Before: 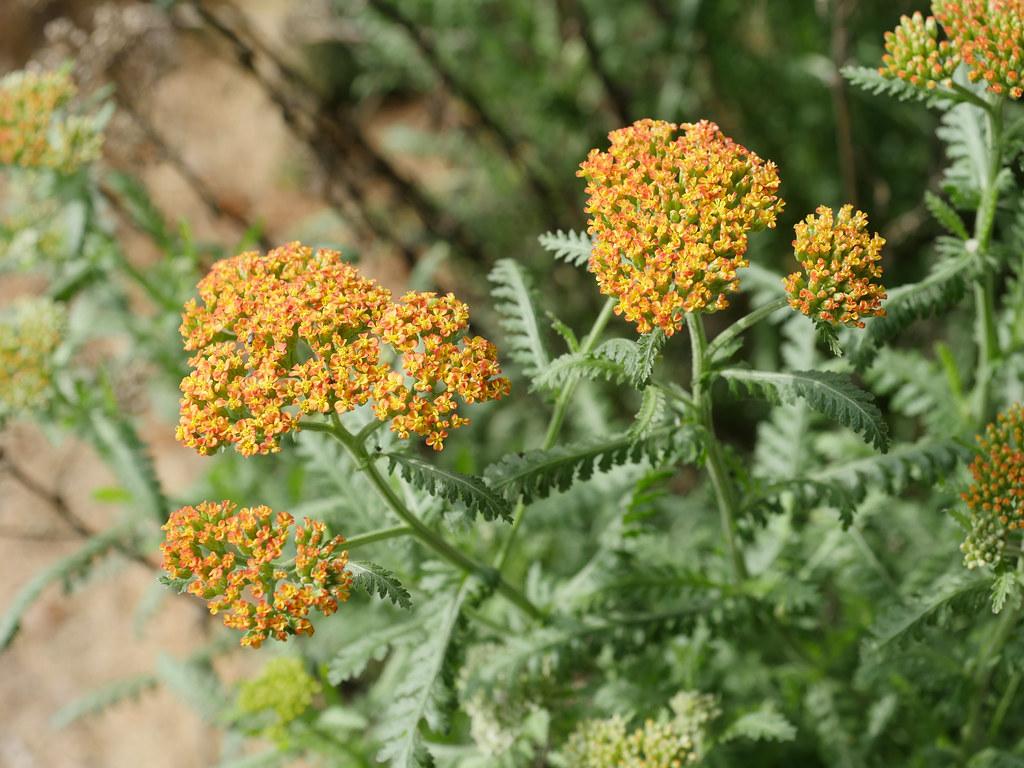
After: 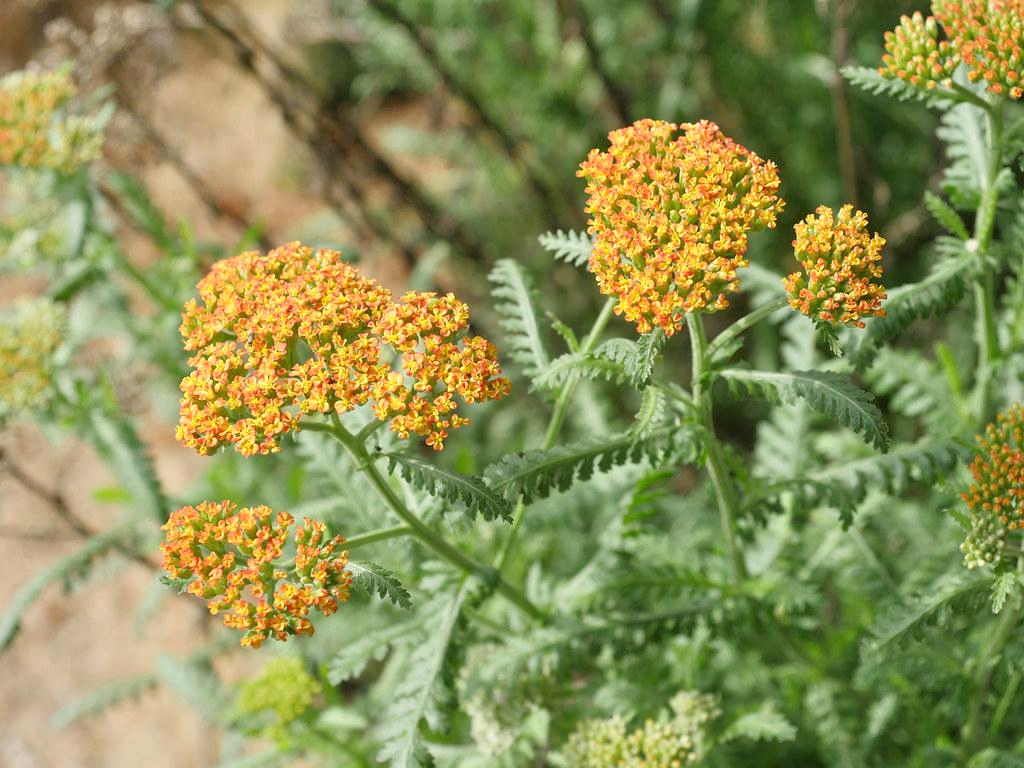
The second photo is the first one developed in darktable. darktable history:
tone equalizer: -8 EV 1.03 EV, -7 EV 0.981 EV, -6 EV 1.03 EV, -5 EV 1.01 EV, -4 EV 0.997 EV, -3 EV 0.75 EV, -2 EV 0.528 EV, -1 EV 0.233 EV
